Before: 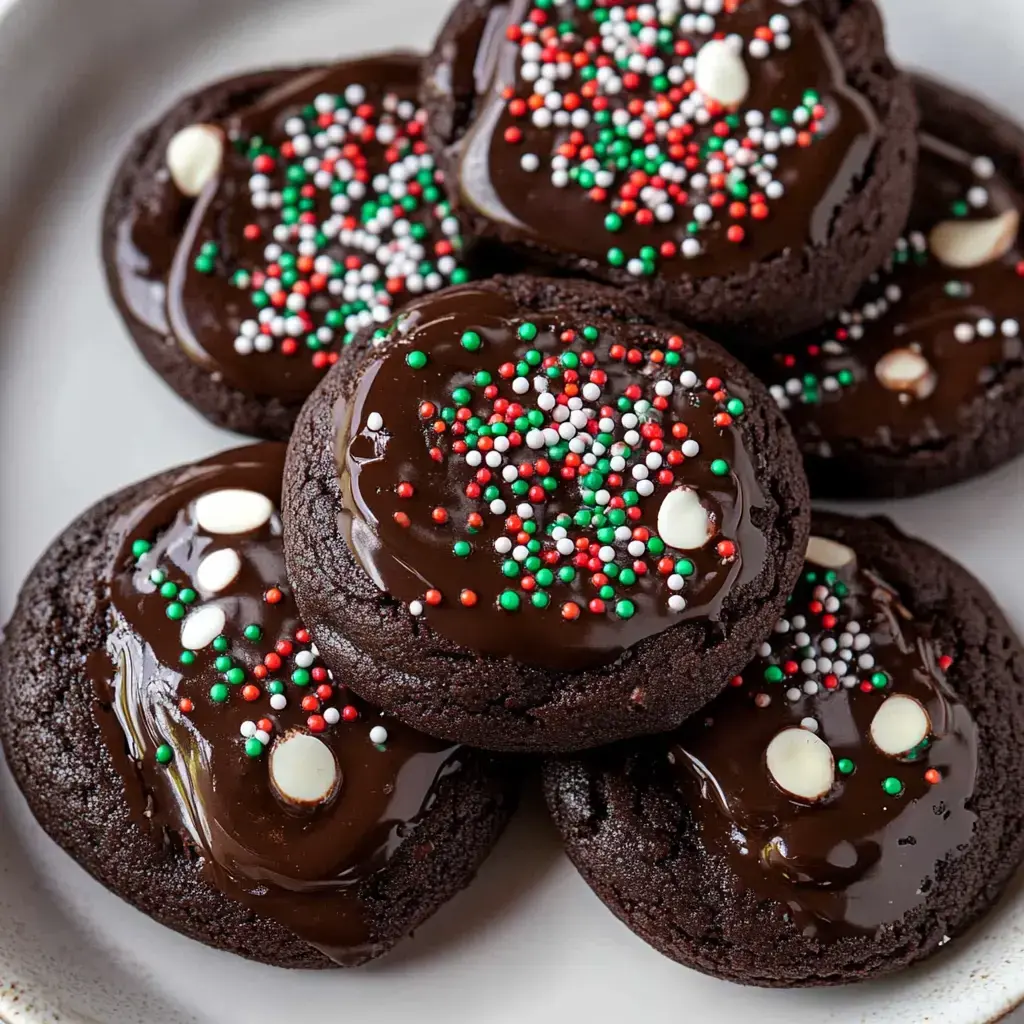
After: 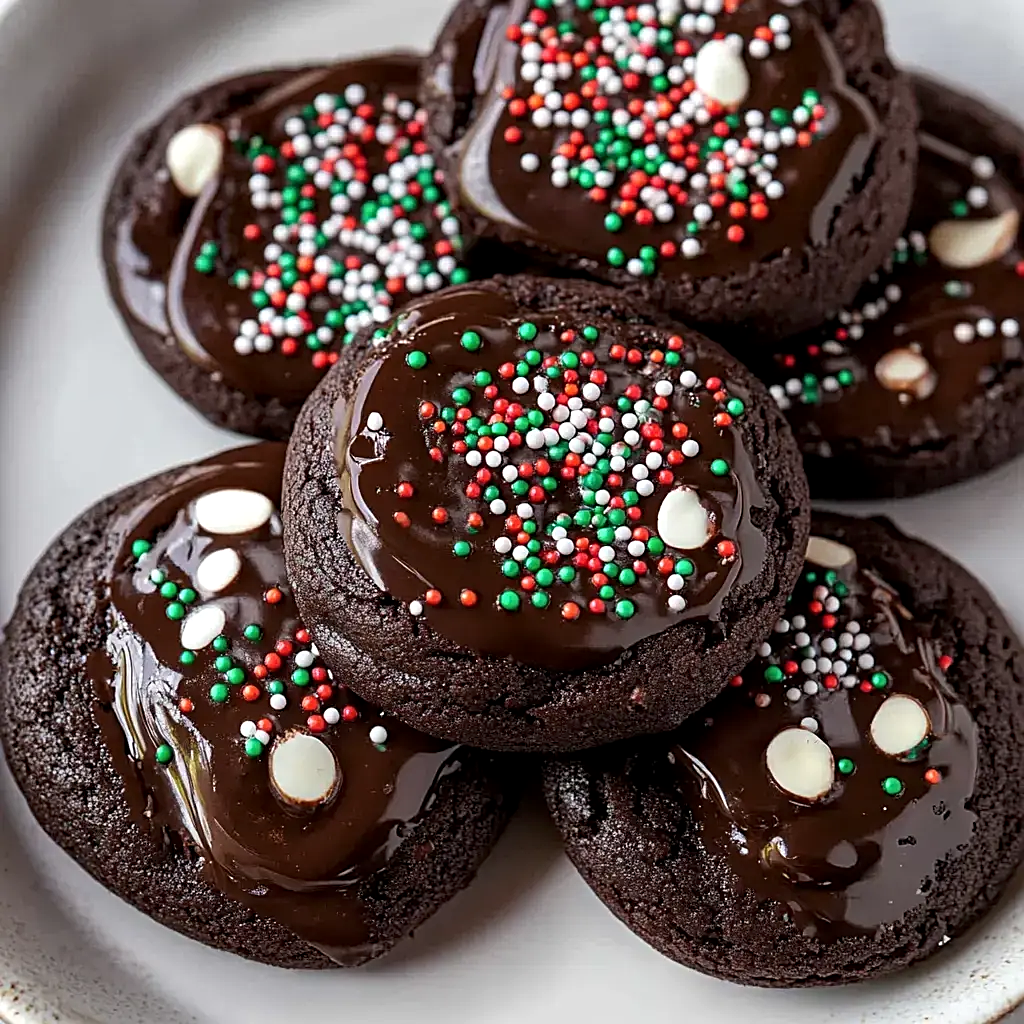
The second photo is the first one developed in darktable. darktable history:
local contrast: highlights 104%, shadows 101%, detail 119%, midtone range 0.2
sharpen: amount 0.493
